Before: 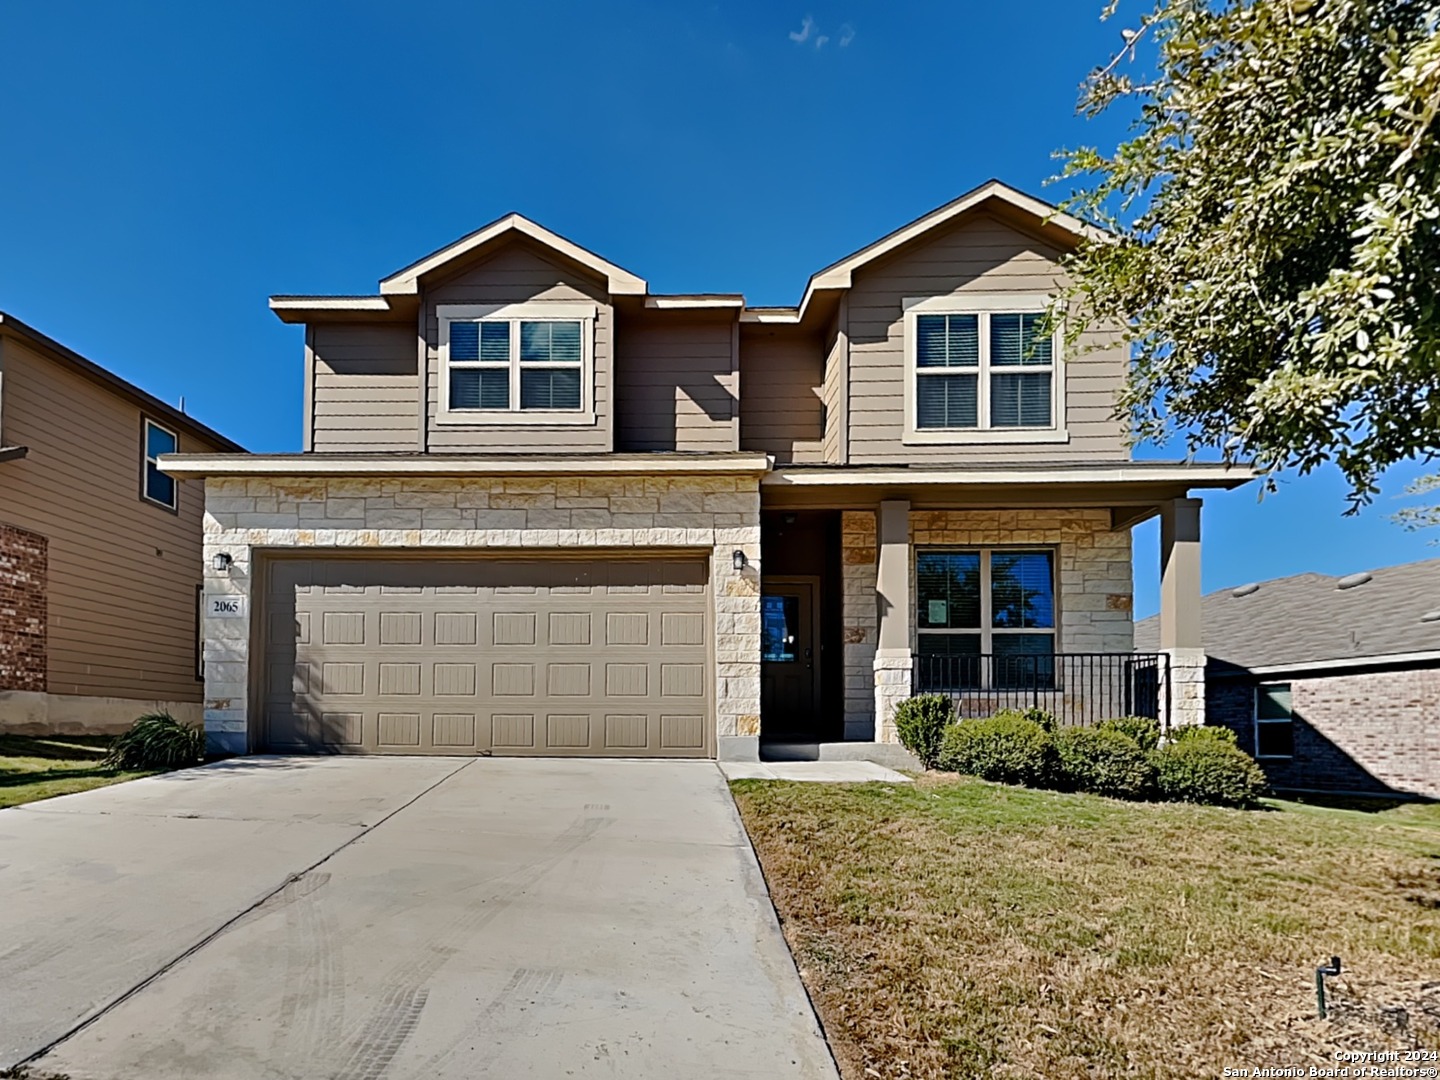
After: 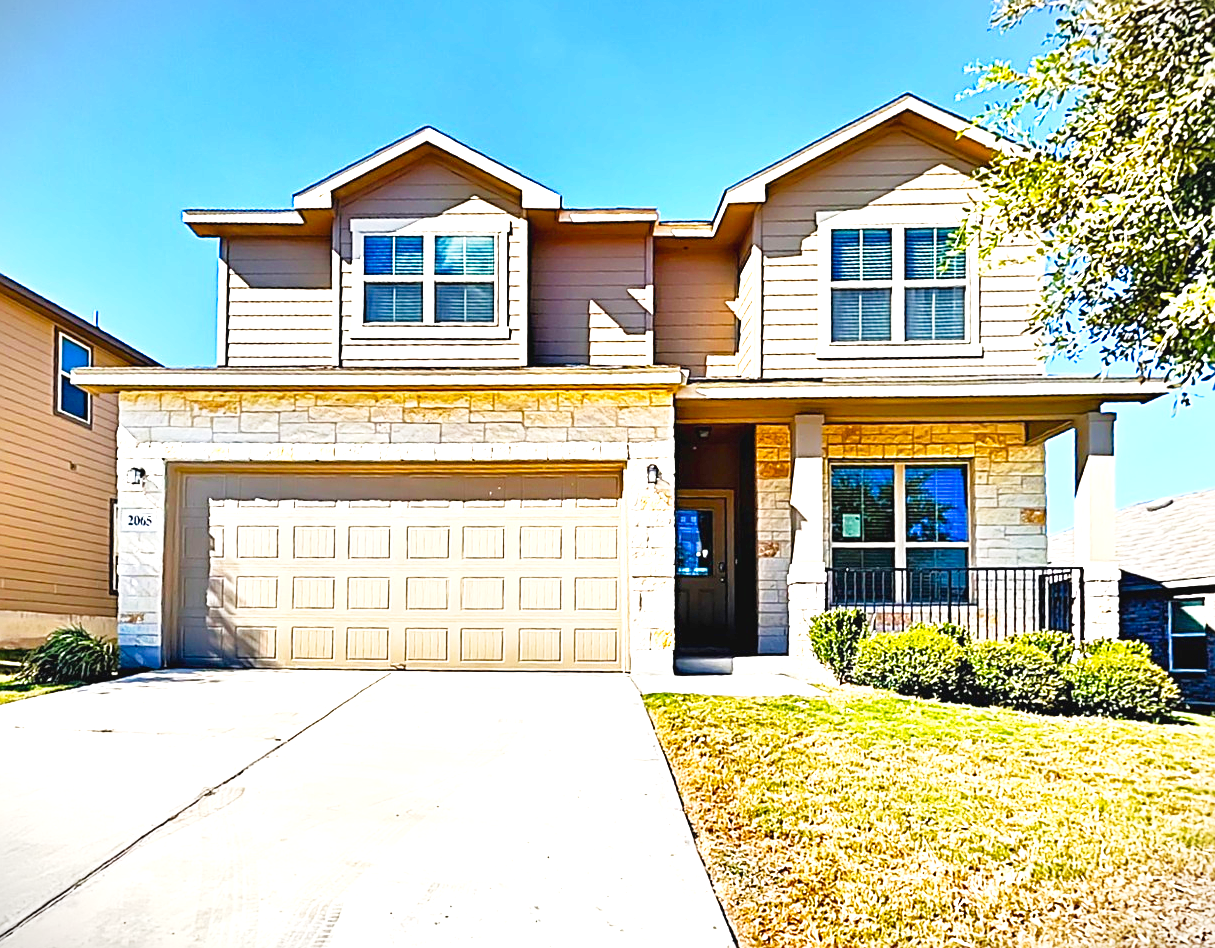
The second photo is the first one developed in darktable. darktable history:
exposure: black level correction 0, exposure 1.989 EV, compensate exposure bias true, compensate highlight preservation false
color balance rgb: shadows lift › hue 86.06°, global offset › luminance 0.51%, perceptual saturation grading › global saturation 29.689%, global vibrance 20%
crop: left 6.033%, top 8.042%, right 9.54%, bottom 4.096%
vignetting: fall-off start 100.03%, fall-off radius 65.35%, automatic ratio true, dithering 16-bit output
tone equalizer: -8 EV 0.253 EV, -7 EV 0.38 EV, -6 EV 0.399 EV, -5 EV 0.277 EV, -3 EV -0.275 EV, -2 EV -0.415 EV, -1 EV -0.401 EV, +0 EV -0.22 EV, edges refinement/feathering 500, mask exposure compensation -1.57 EV, preserve details no
tone curve: curves: ch0 [(0, 0.024) (0.049, 0.038) (0.176, 0.162) (0.311, 0.337) (0.416, 0.471) (0.565, 0.658) (0.817, 0.911) (1, 1)]; ch1 [(0, 0) (0.339, 0.358) (0.445, 0.439) (0.476, 0.47) (0.504, 0.504) (0.53, 0.511) (0.557, 0.558) (0.627, 0.664) (0.728, 0.786) (1, 1)]; ch2 [(0, 0) (0.327, 0.324) (0.417, 0.44) (0.46, 0.453) (0.502, 0.504) (0.526, 0.52) (0.549, 0.561) (0.619, 0.657) (0.76, 0.765) (1, 1)], preserve colors none
sharpen: on, module defaults
